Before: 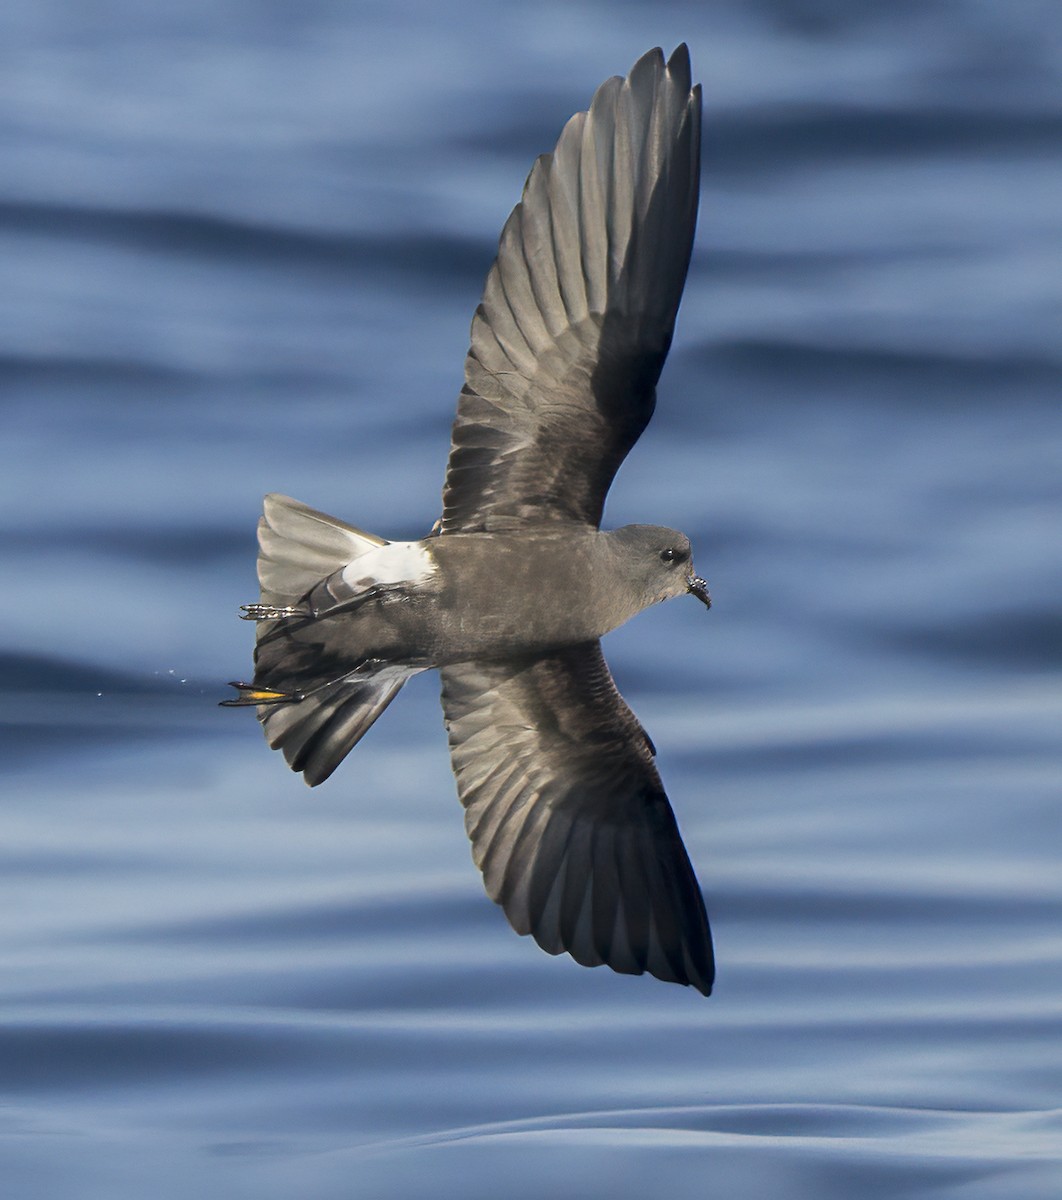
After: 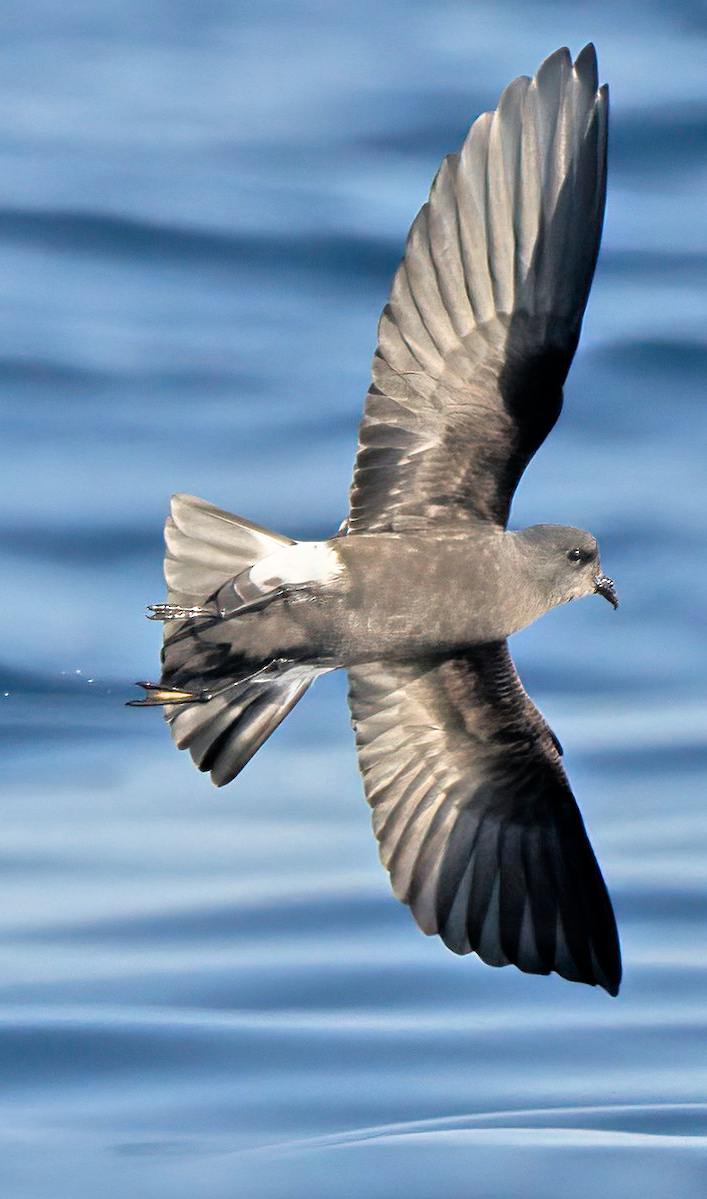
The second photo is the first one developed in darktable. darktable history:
filmic rgb: white relative exposure 2.45 EV, hardness 6.33
tone equalizer: -7 EV 0.15 EV, -6 EV 0.6 EV, -5 EV 1.15 EV, -4 EV 1.33 EV, -3 EV 1.15 EV, -2 EV 0.6 EV, -1 EV 0.15 EV, mask exposure compensation -0.5 EV
exposure: compensate highlight preservation false
crop and rotate: left 8.786%, right 24.548%
